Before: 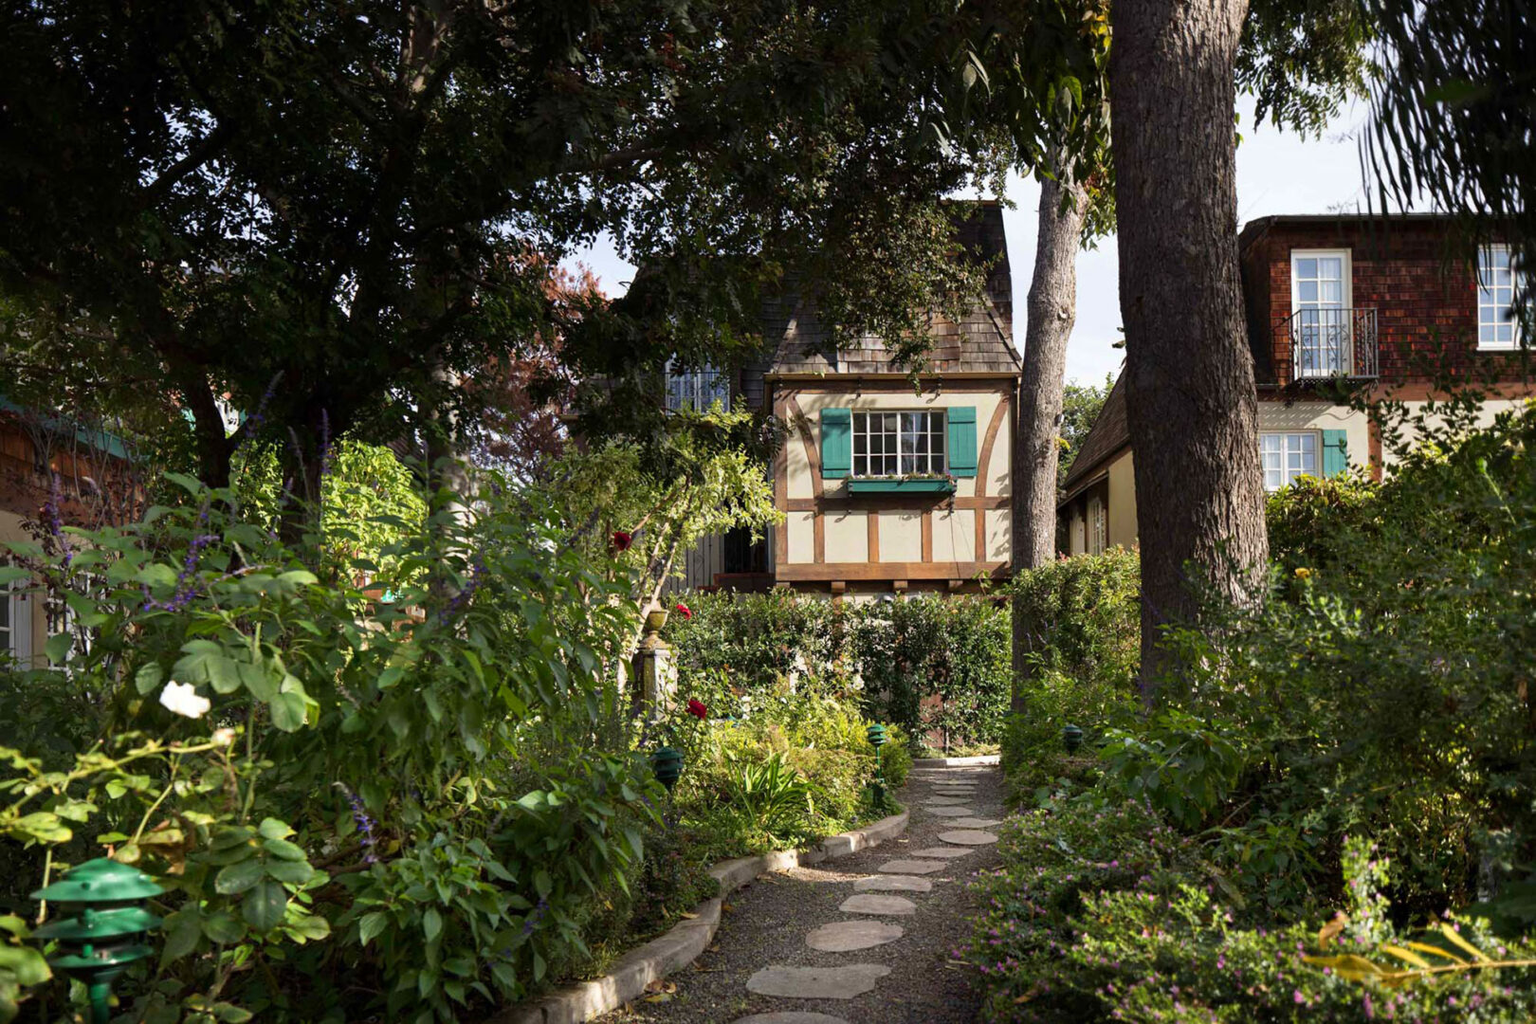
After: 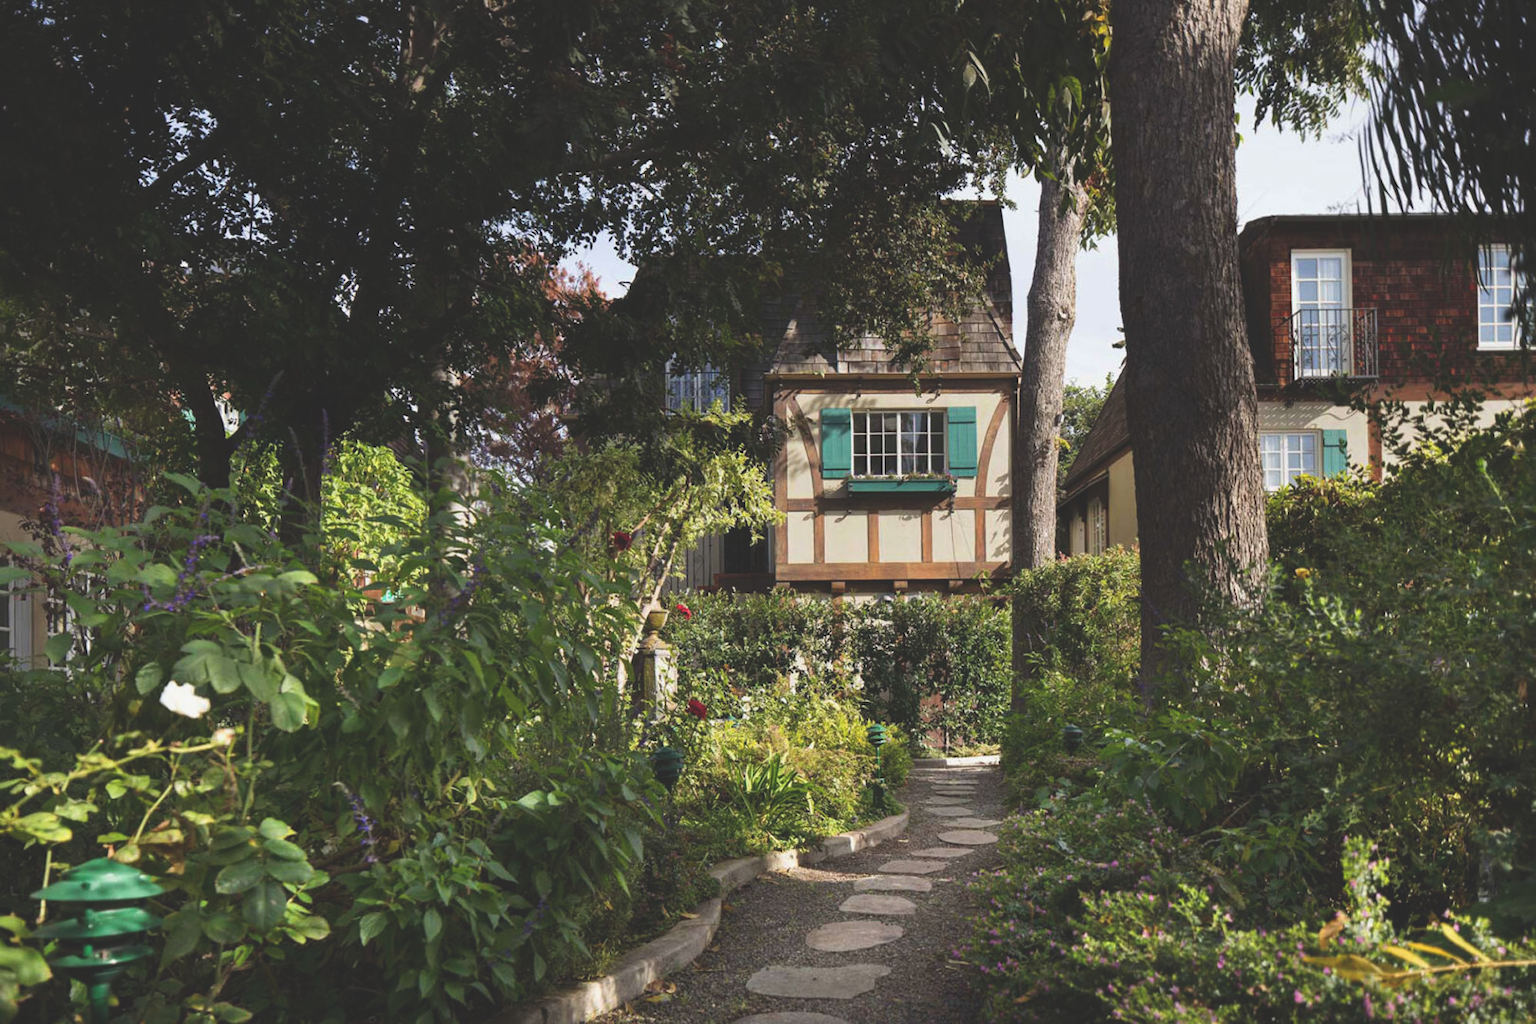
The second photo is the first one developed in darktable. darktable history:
exposure: black level correction -0.025, exposure -0.117 EV, compensate exposure bias true, compensate highlight preservation false
